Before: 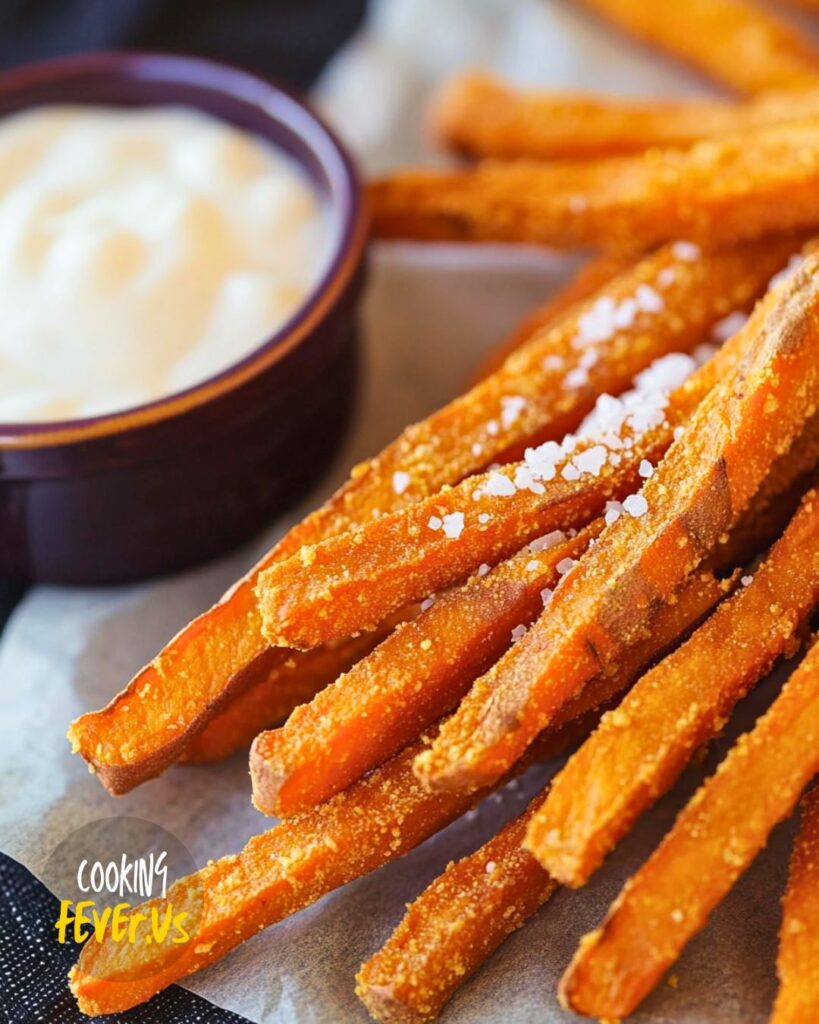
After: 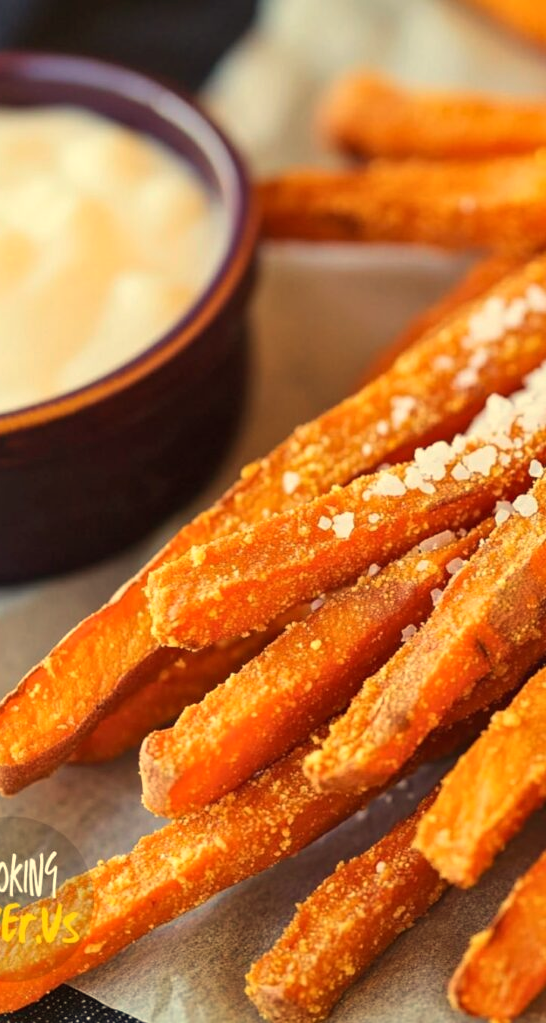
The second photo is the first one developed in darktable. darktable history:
crop and rotate: left 13.537%, right 19.796%
white balance: red 1.08, blue 0.791
